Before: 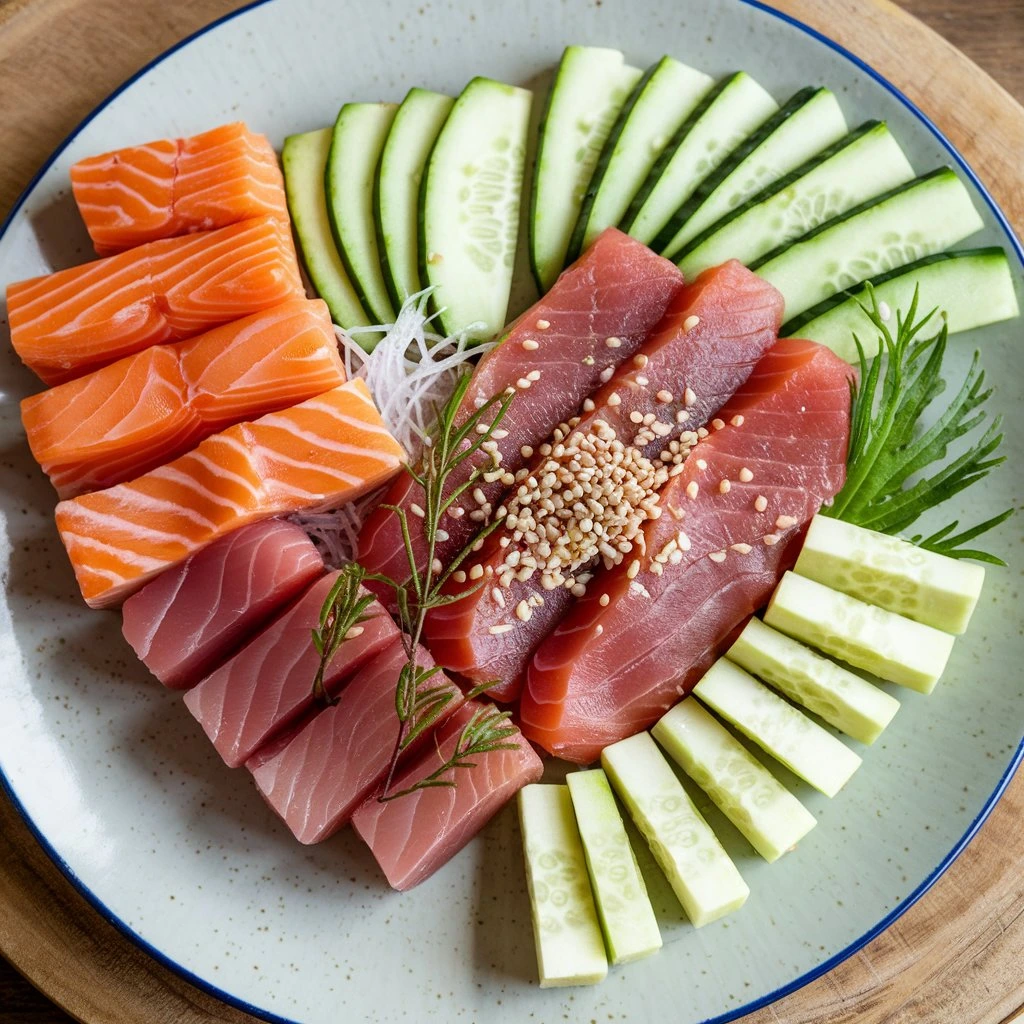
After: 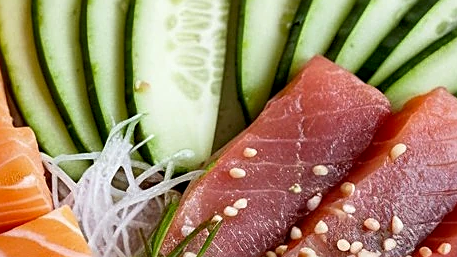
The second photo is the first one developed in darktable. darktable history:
exposure: black level correction 0.004, exposure 0.014 EV, compensate highlight preservation false
sharpen: on, module defaults
crop: left 28.64%, top 16.832%, right 26.637%, bottom 58.055%
shadows and highlights: highlights color adjustment 0%, soften with gaussian
